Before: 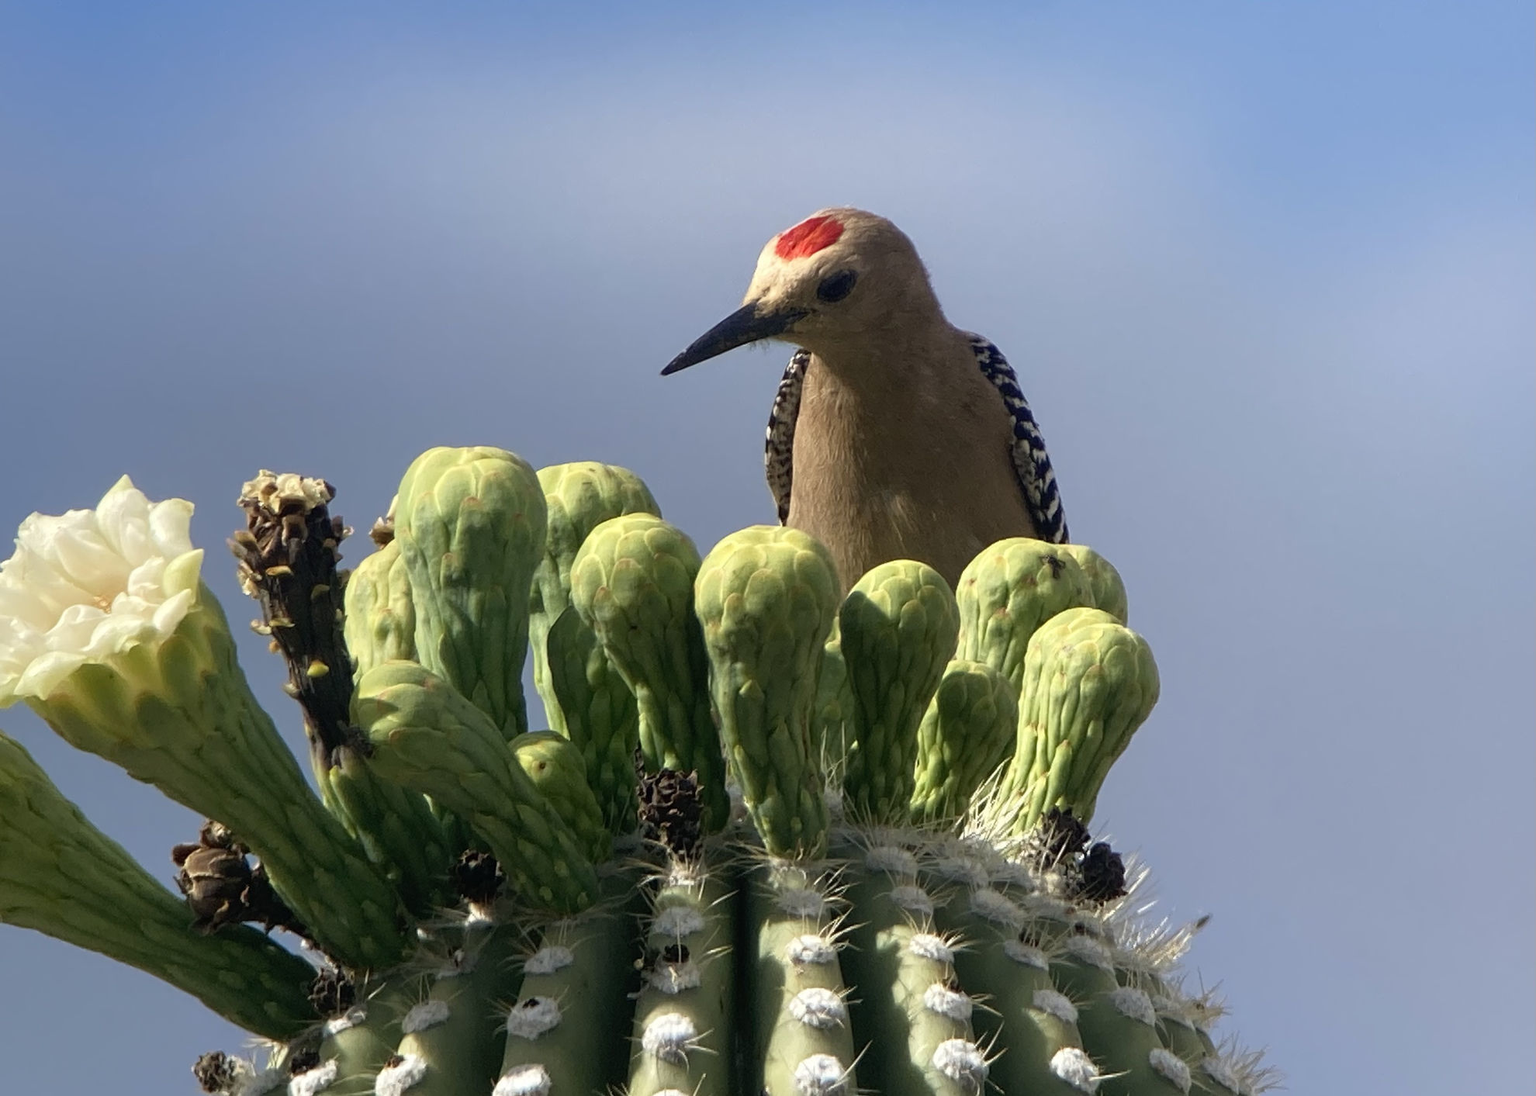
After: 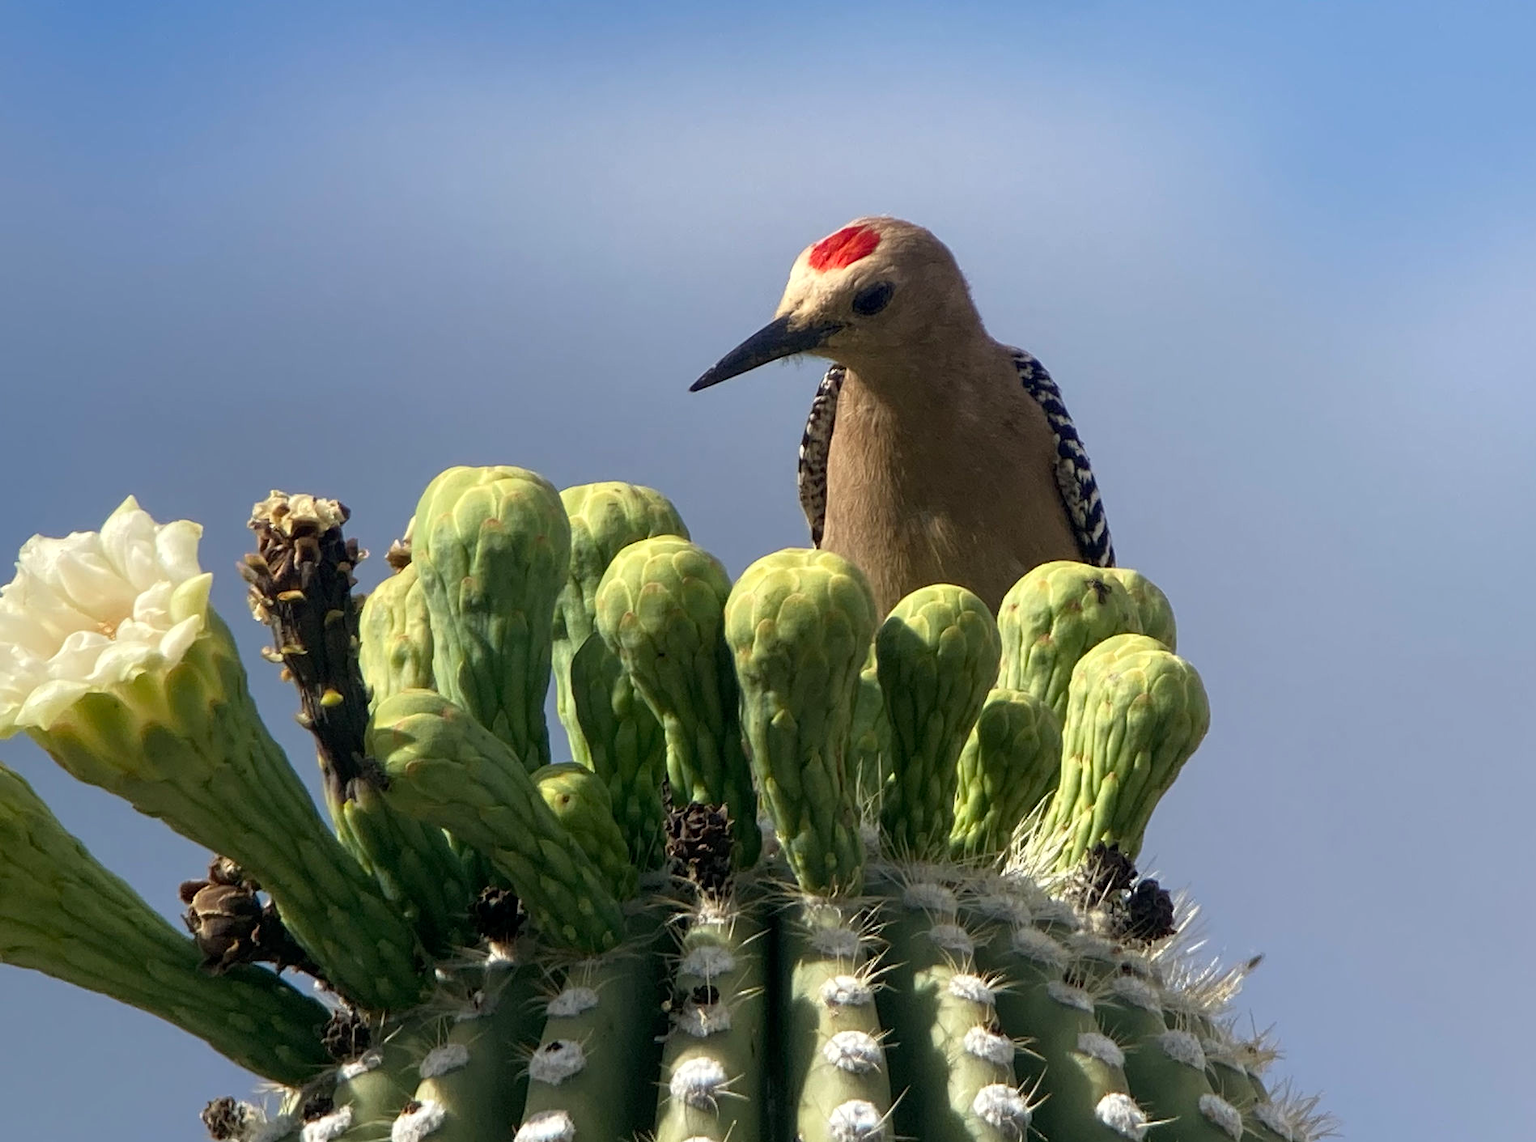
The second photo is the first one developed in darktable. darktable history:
crop: right 4.126%, bottom 0.031%
local contrast: highlights 100%, shadows 100%, detail 120%, midtone range 0.2
